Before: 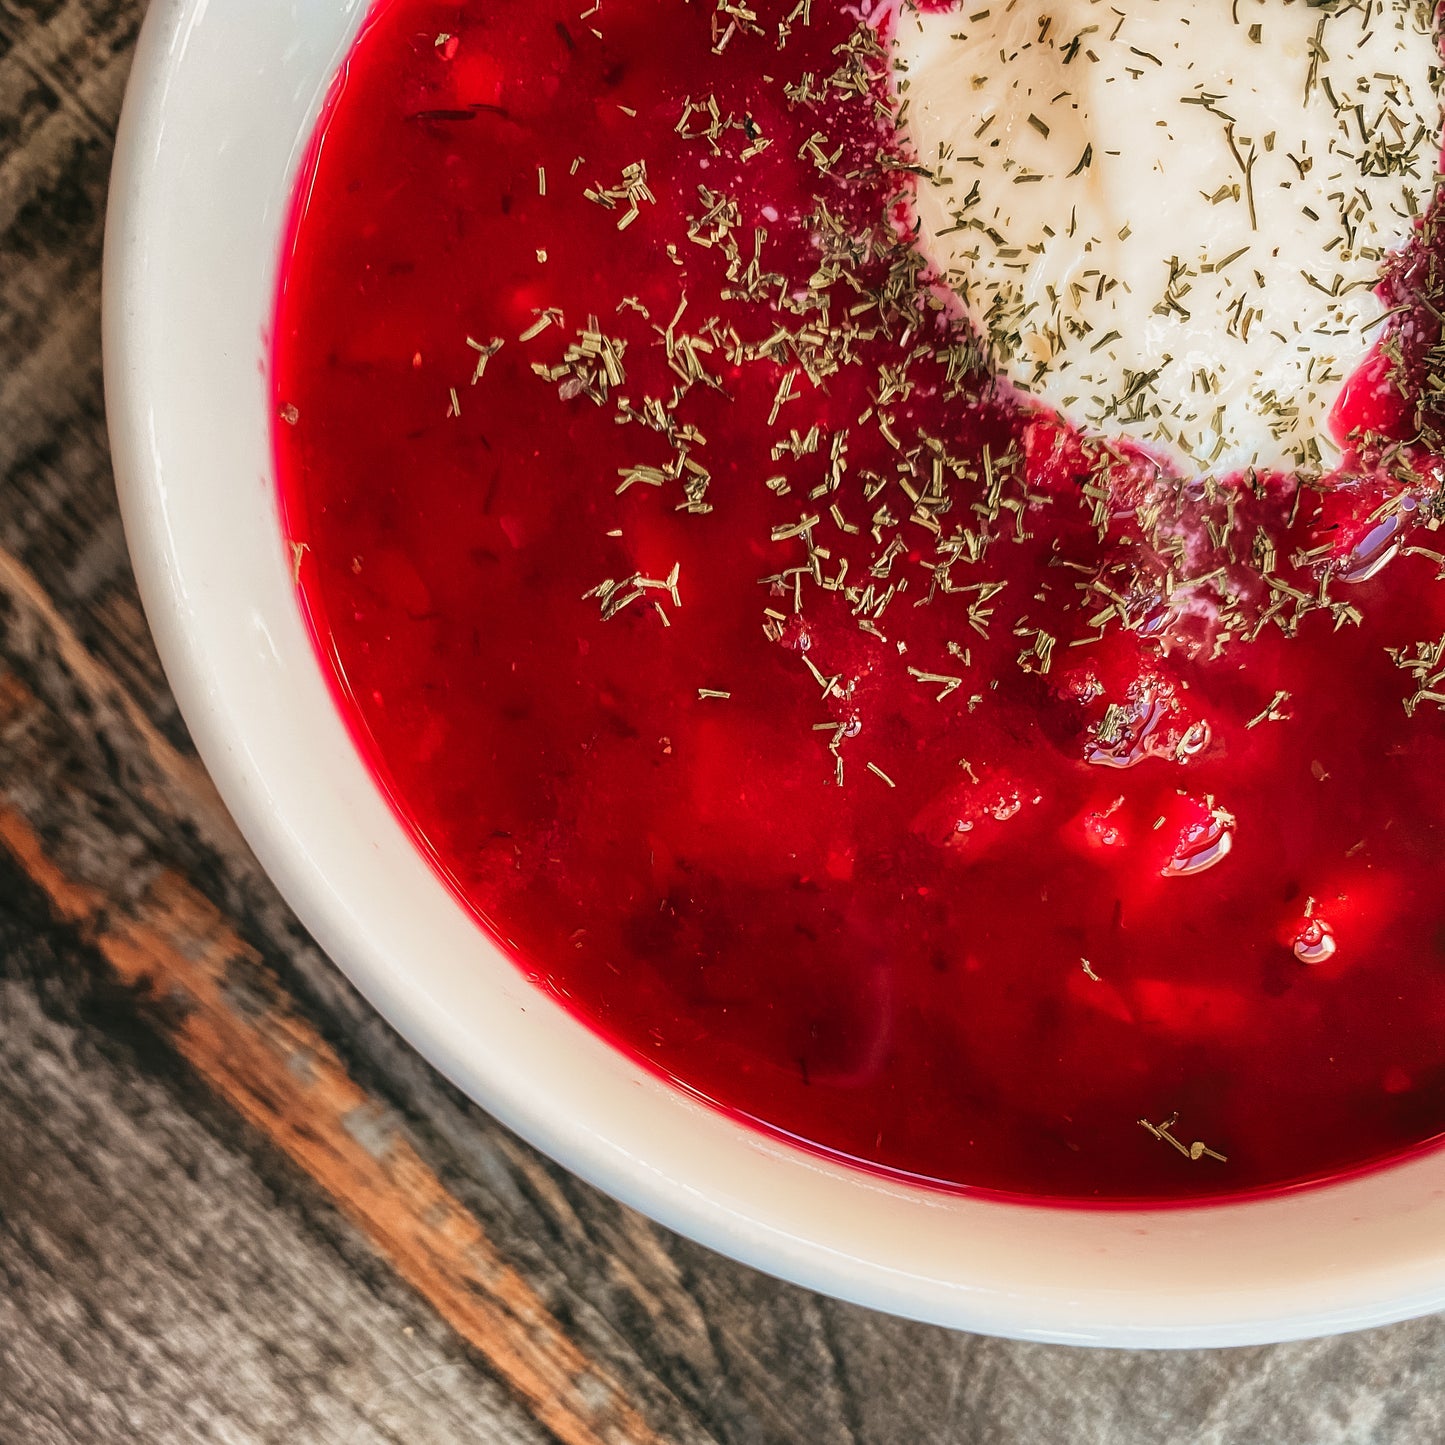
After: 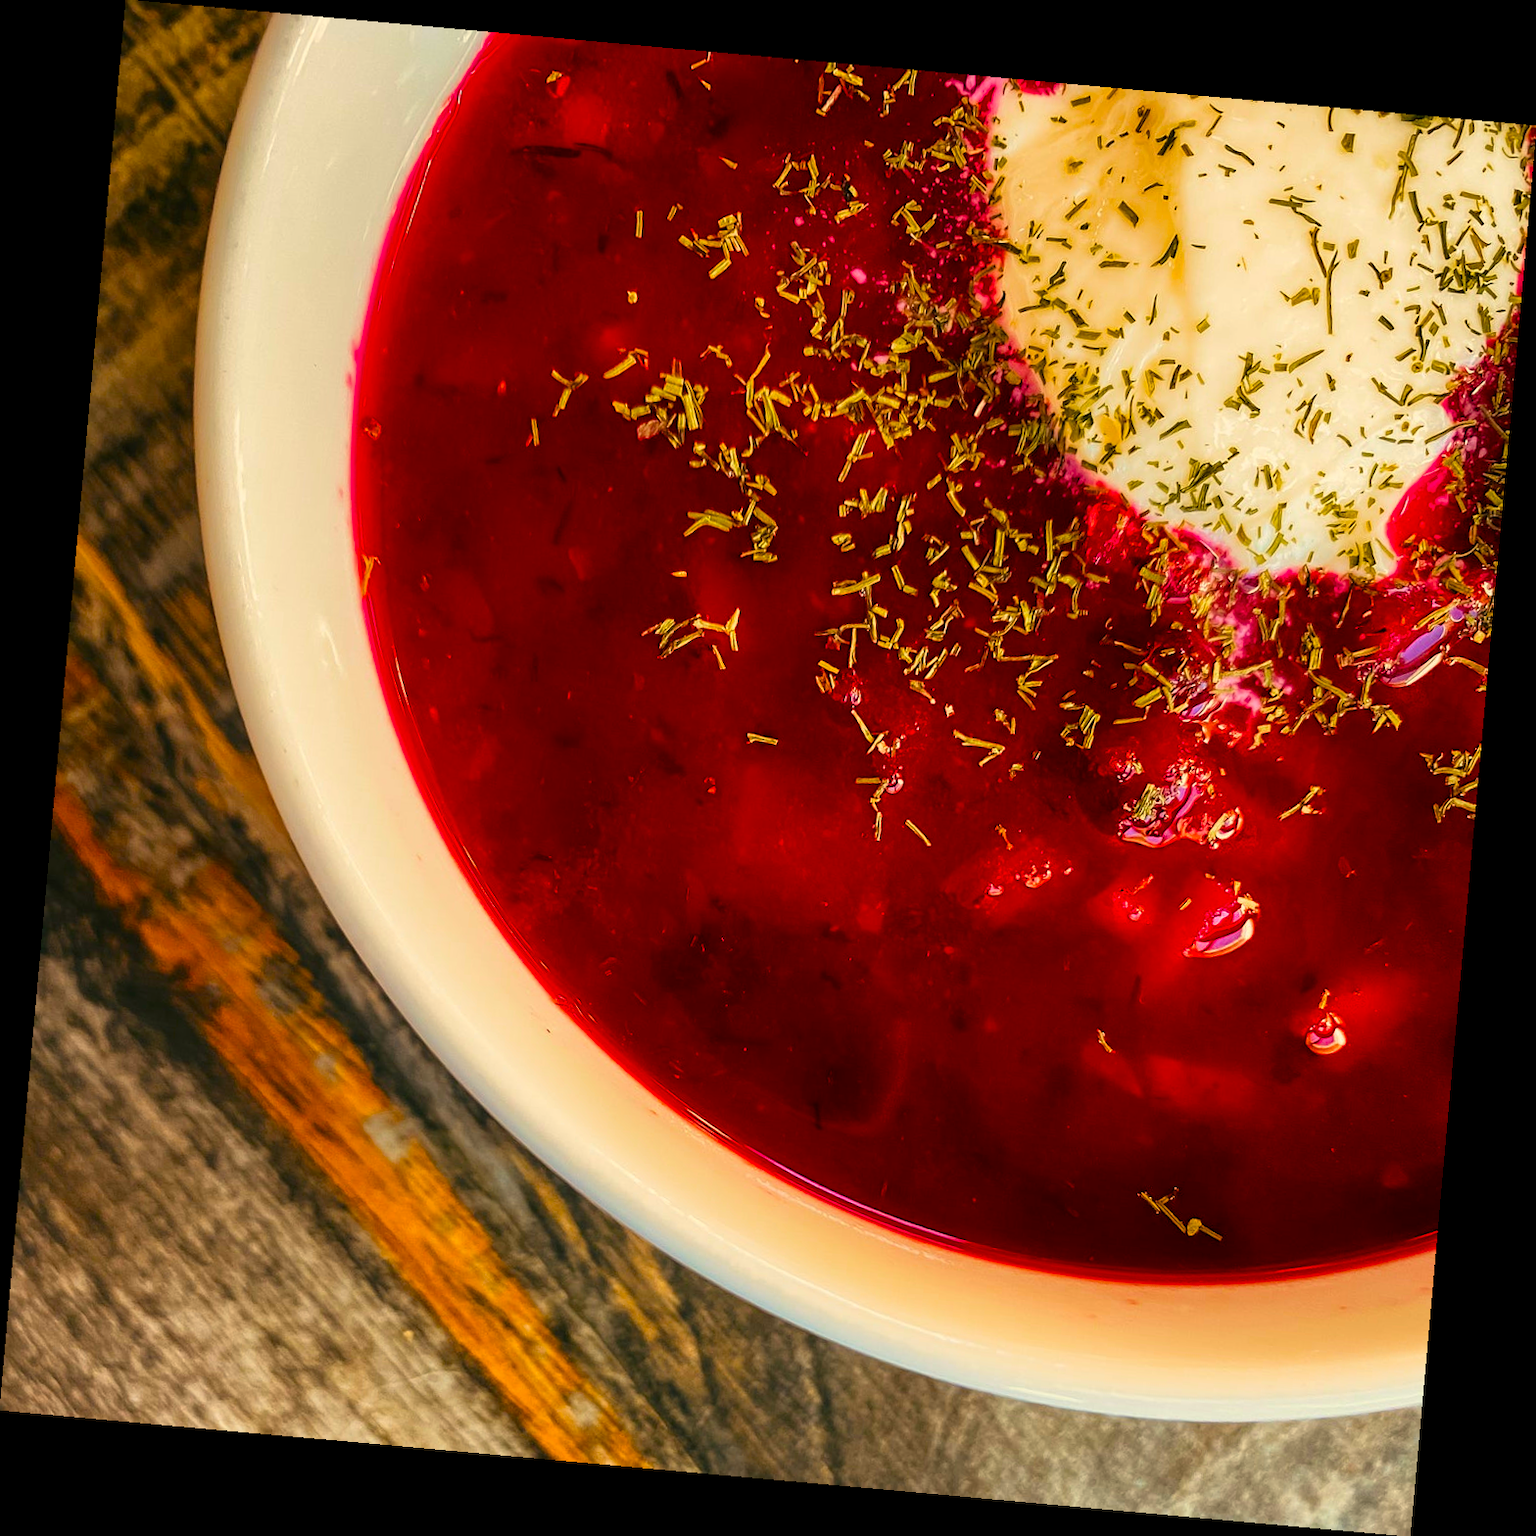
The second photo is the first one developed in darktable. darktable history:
rotate and perspective: rotation 5.12°, automatic cropping off
color balance rgb: perceptual saturation grading › global saturation 100%
color correction: highlights a* 1.39, highlights b* 17.83
